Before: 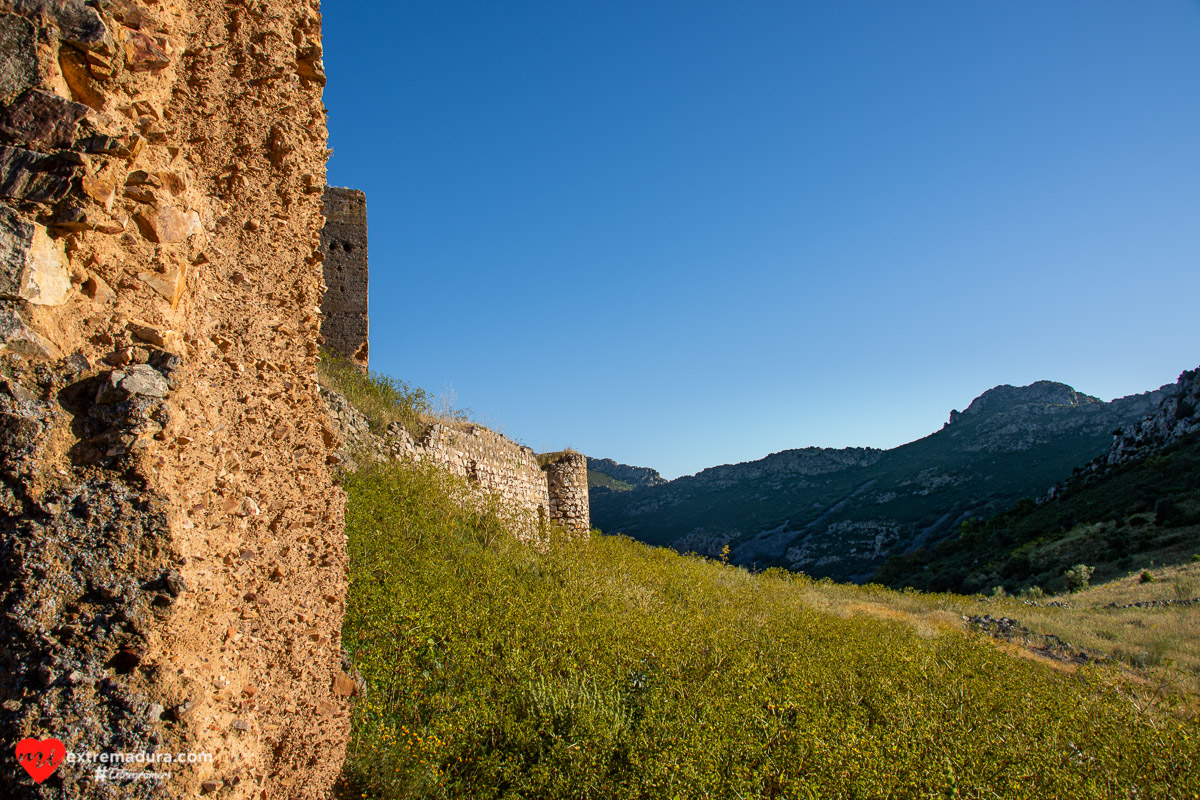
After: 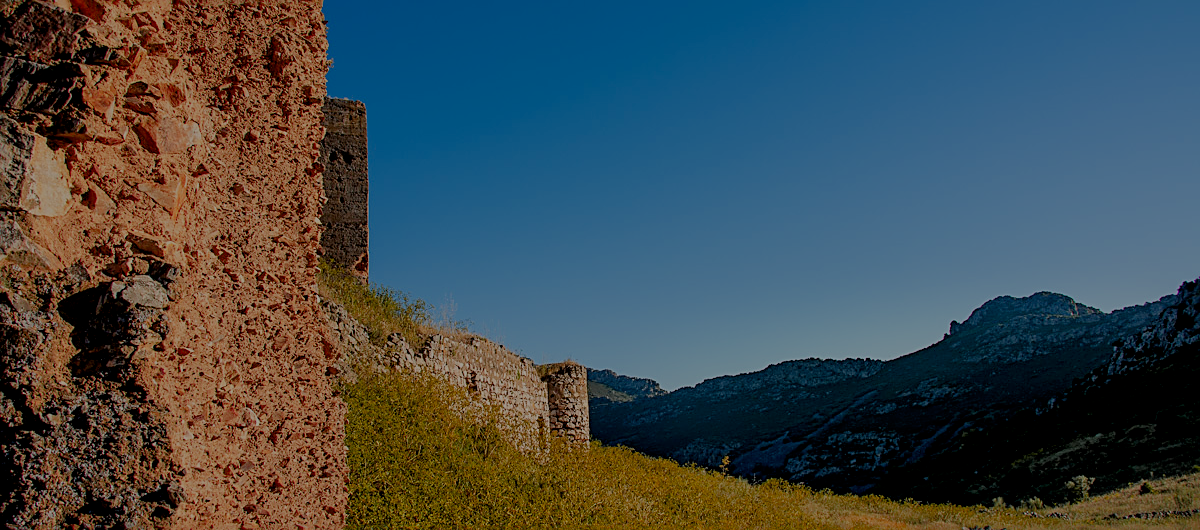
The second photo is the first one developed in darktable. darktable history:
sharpen: on, module defaults
filmic rgb: black relative exposure -4.44 EV, white relative exposure 6.6 EV, threshold 5.95 EV, hardness 1.88, contrast 0.516, enable highlight reconstruction true
crop: top 11.161%, bottom 22.472%
contrast brightness saturation: brightness -0.213, saturation 0.082
color zones: curves: ch1 [(0.29, 0.492) (0.373, 0.185) (0.509, 0.481)]; ch2 [(0.25, 0.462) (0.749, 0.457)]
